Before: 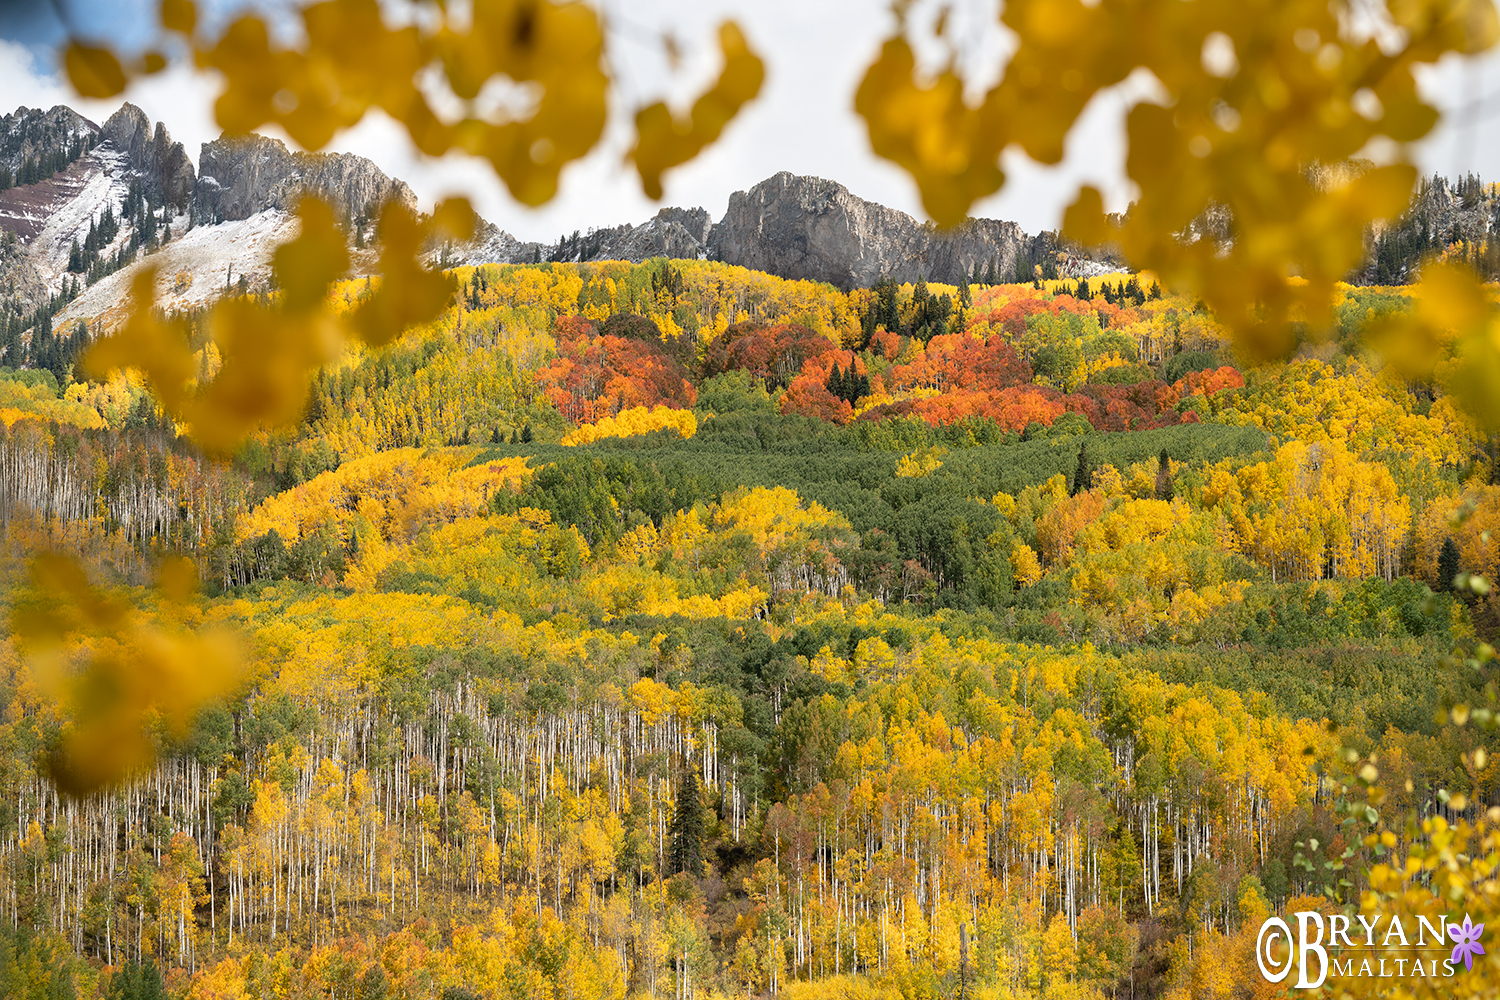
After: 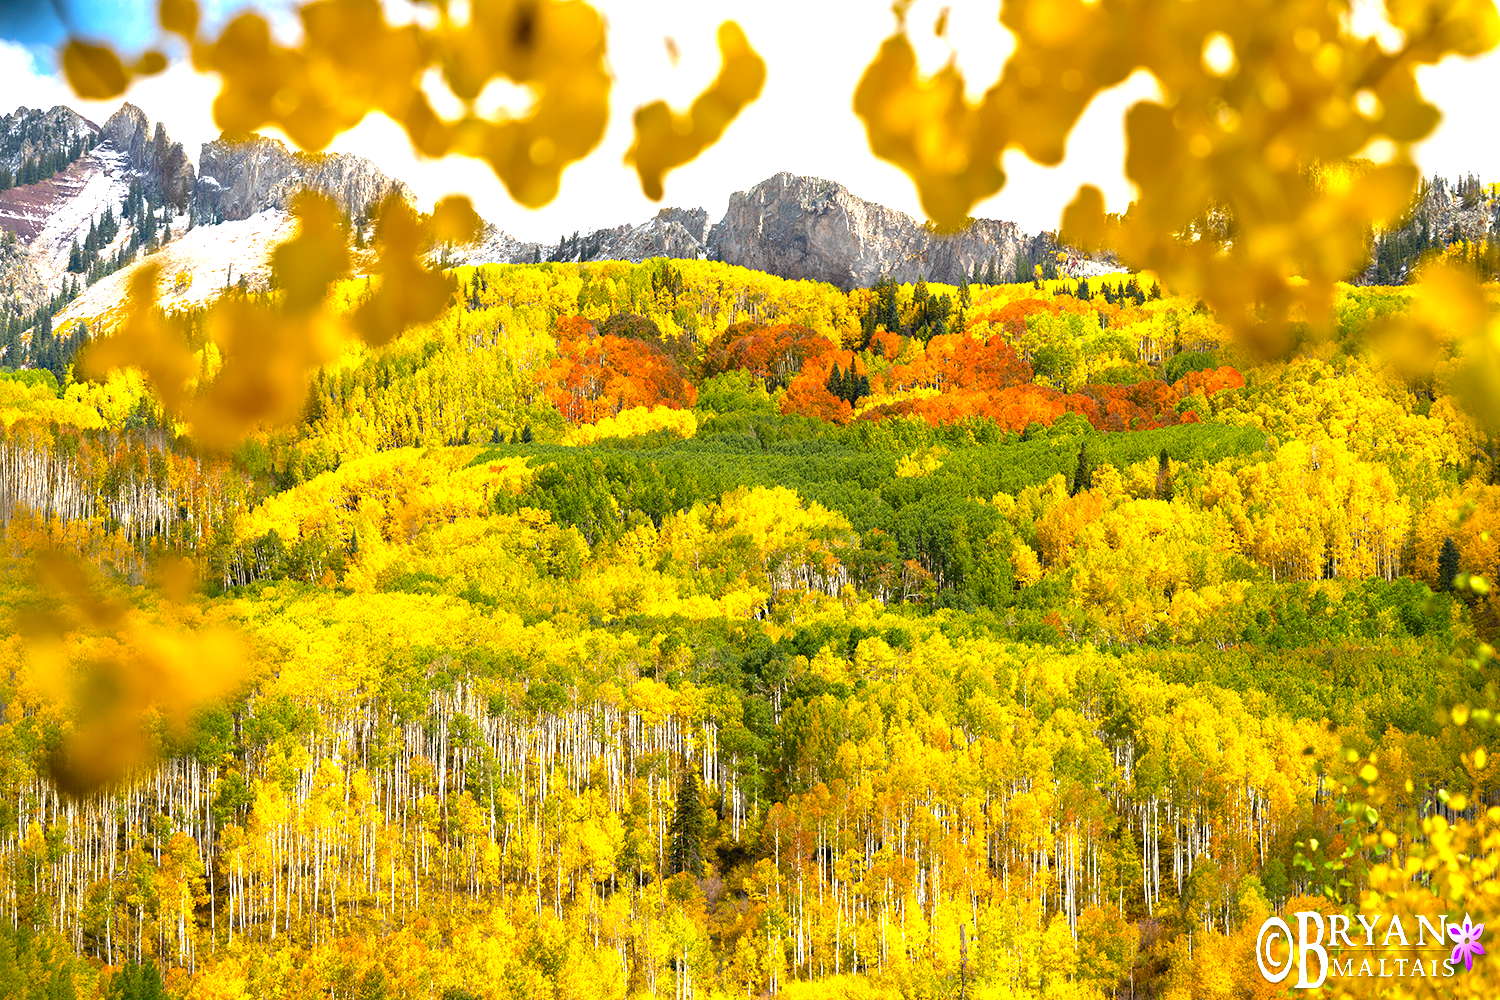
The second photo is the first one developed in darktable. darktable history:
color balance rgb: linear chroma grading › global chroma 10%, perceptual saturation grading › global saturation 40%, perceptual brilliance grading › global brilliance 30%, global vibrance 20%
